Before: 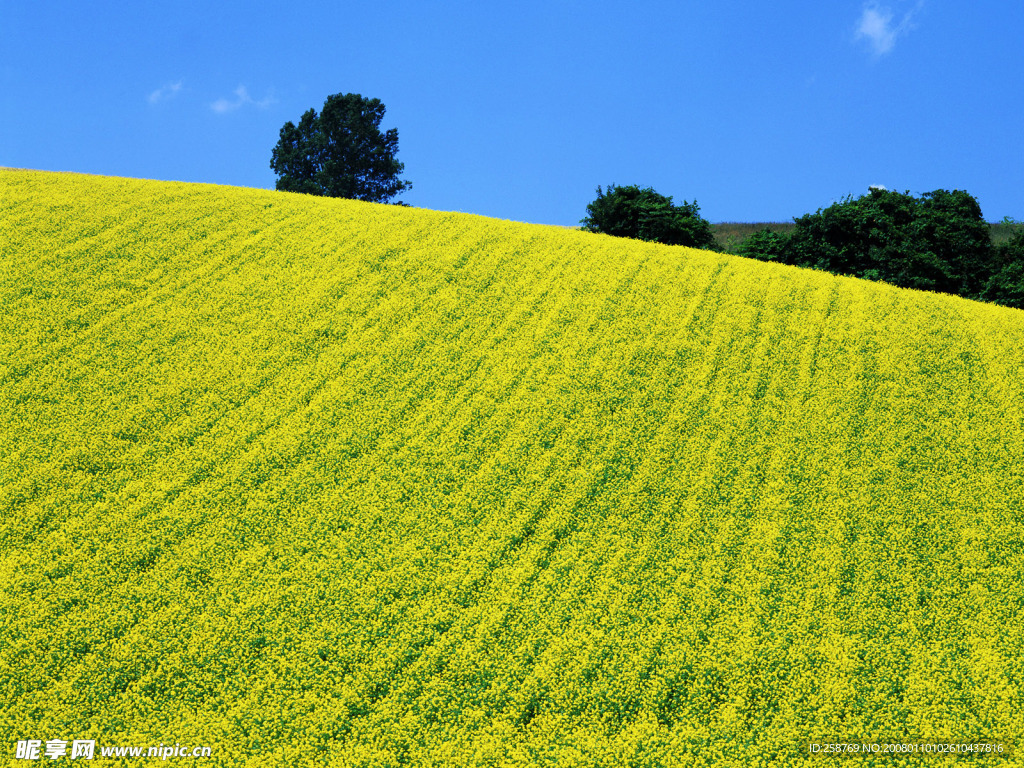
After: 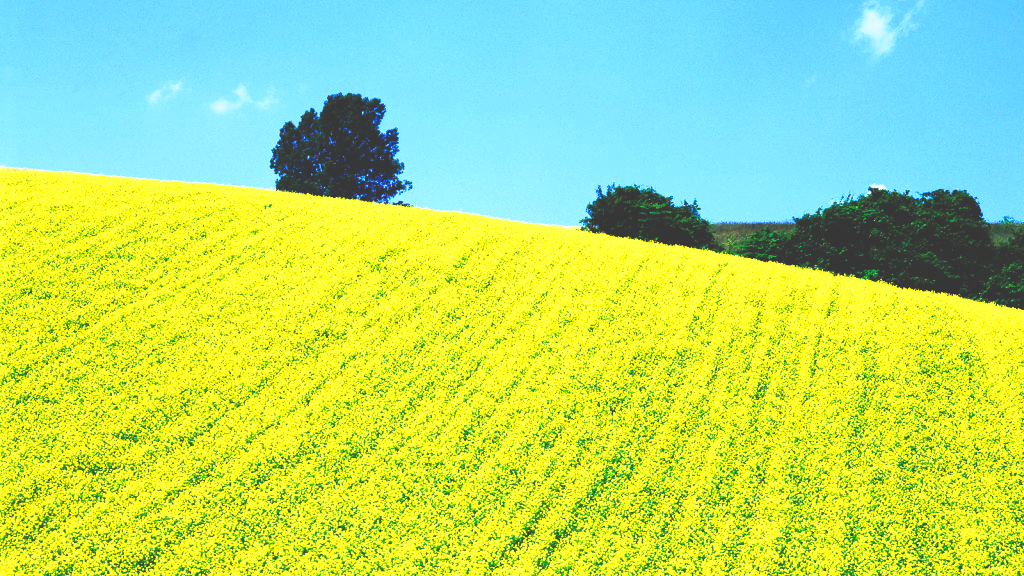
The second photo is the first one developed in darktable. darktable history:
exposure: exposure 0.6 EV, compensate highlight preservation false
crop: bottom 24.99%
base curve: curves: ch0 [(0, 0.036) (0.007, 0.037) (0.604, 0.887) (1, 1)], preserve colors none
